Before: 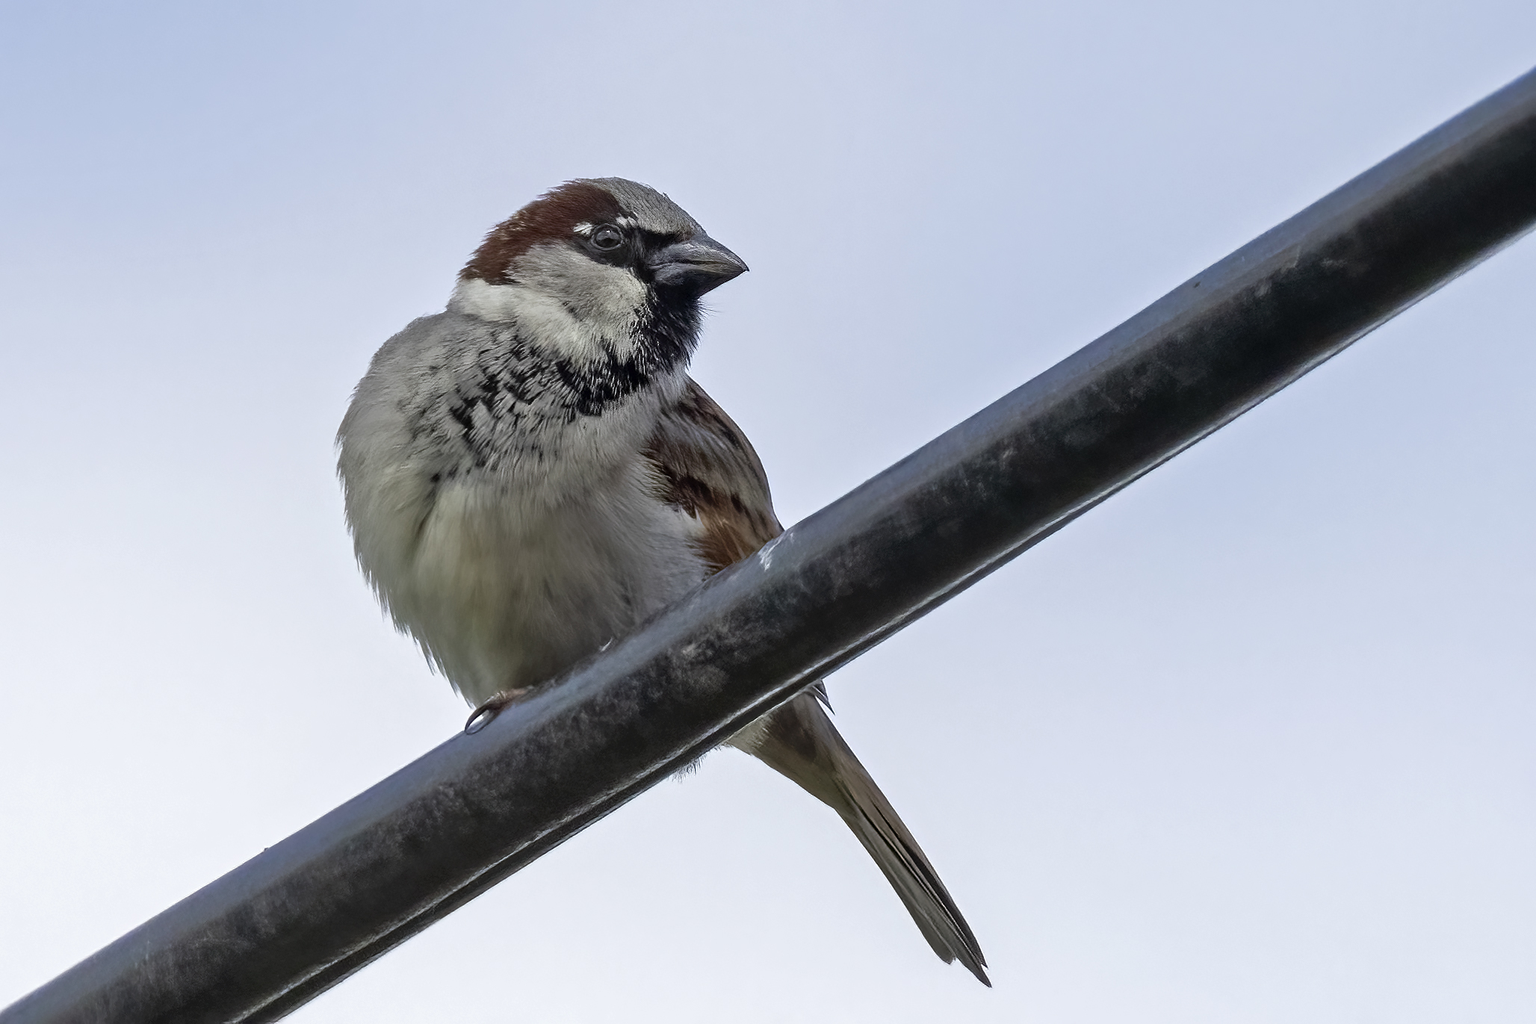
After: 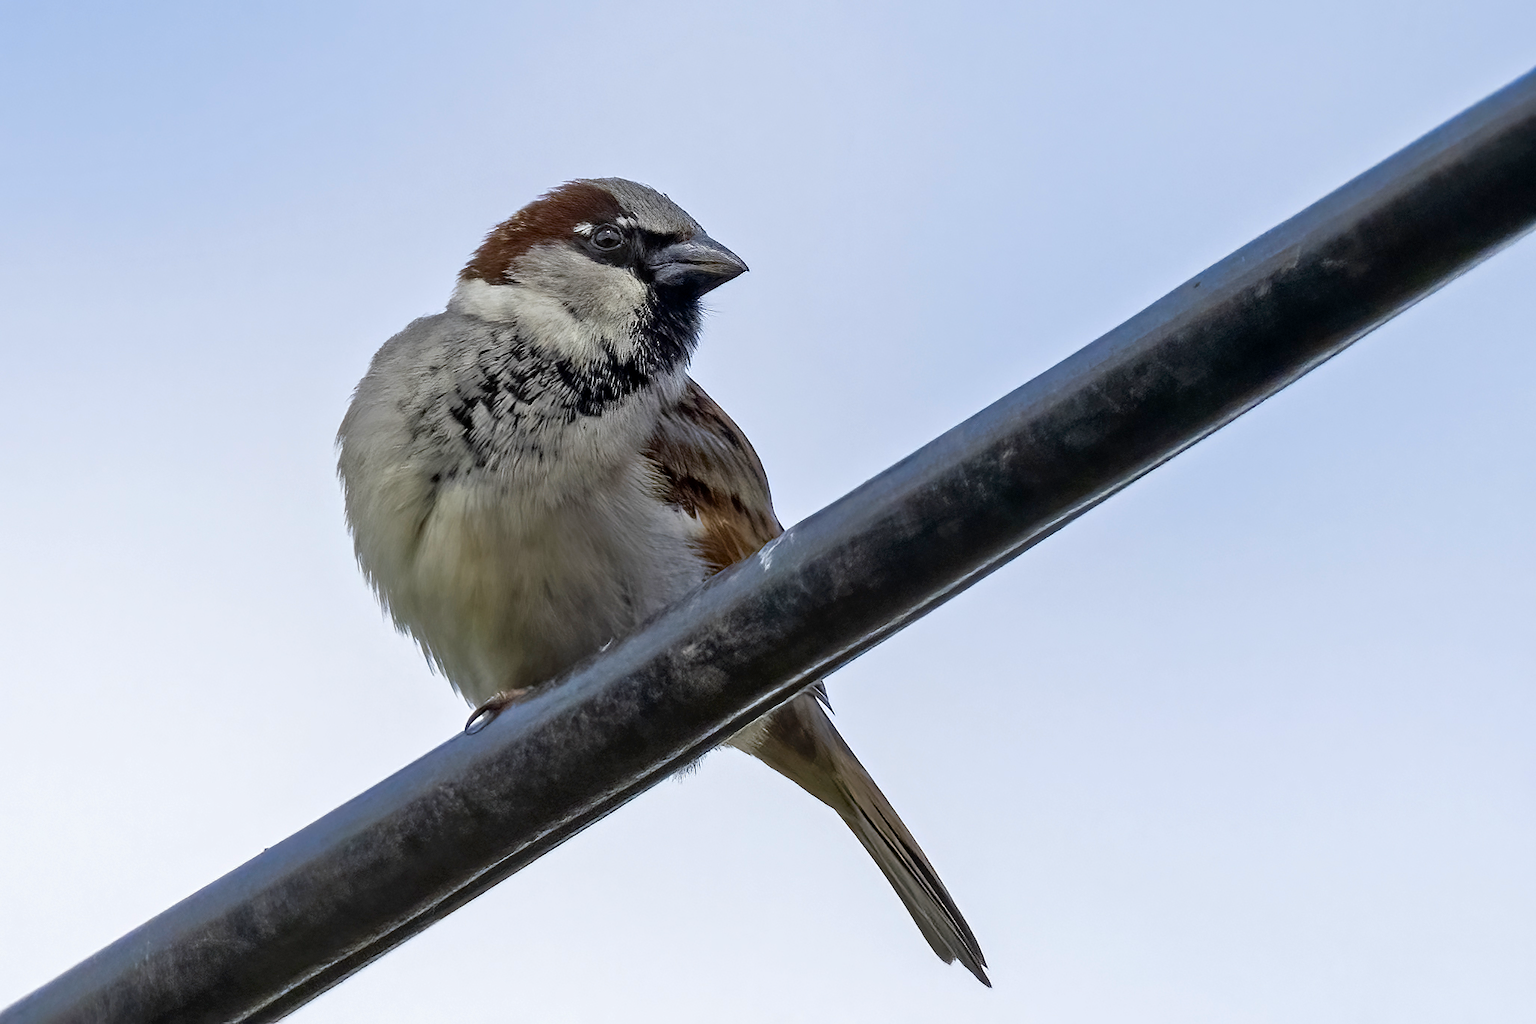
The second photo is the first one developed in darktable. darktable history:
exposure: black level correction 0.001, compensate highlight preservation false
color contrast: green-magenta contrast 0.85, blue-yellow contrast 1.25, unbound 0
